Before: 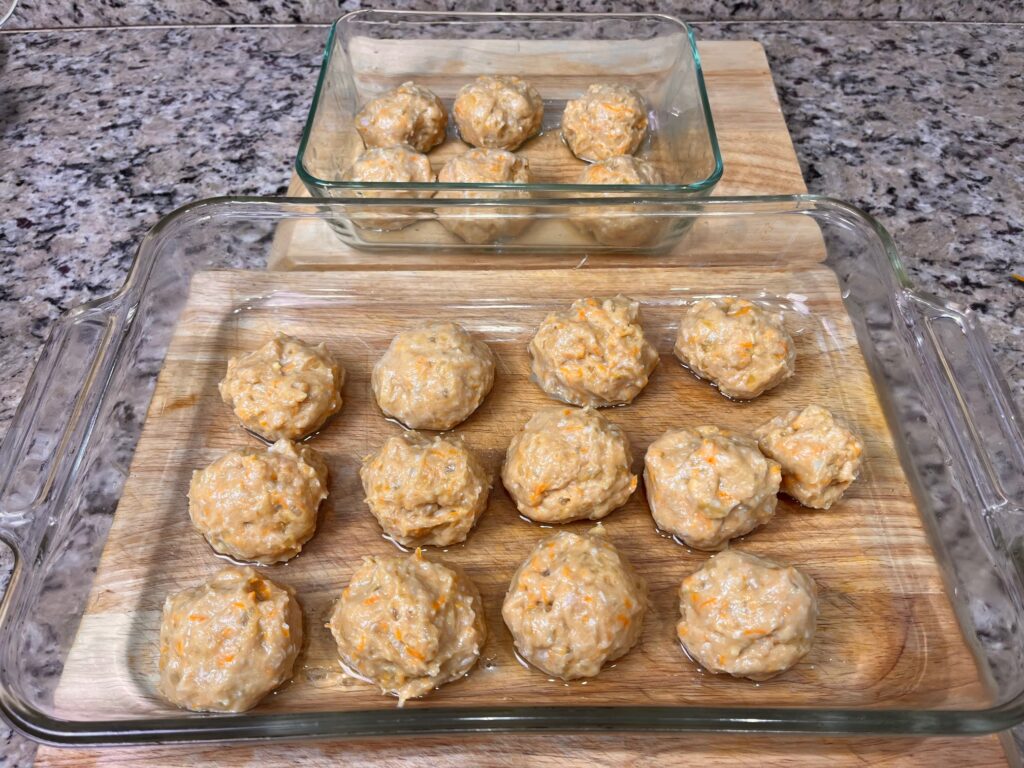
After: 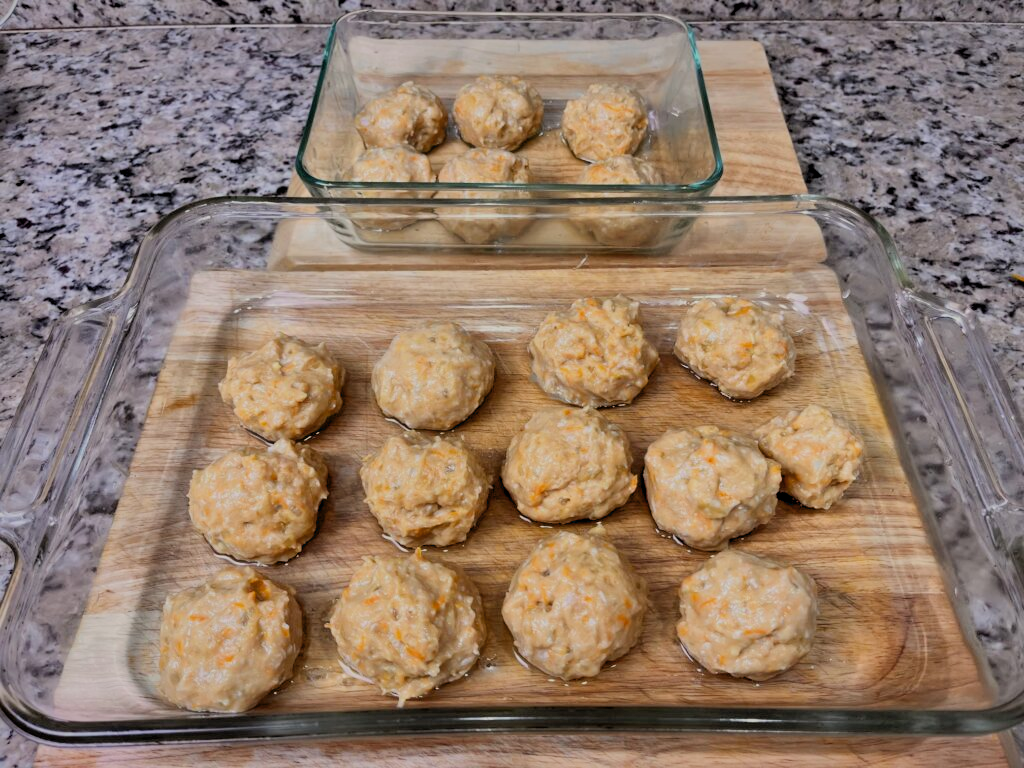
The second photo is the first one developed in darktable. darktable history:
contrast equalizer: y [[0.546, 0.552, 0.554, 0.554, 0.552, 0.546], [0.5 ×6], [0.5 ×6], [0 ×6], [0 ×6]]
filmic rgb: black relative exposure -7.65 EV, white relative exposure 4.56 EV, hardness 3.61, color science v6 (2022)
shadows and highlights: highlights -60
